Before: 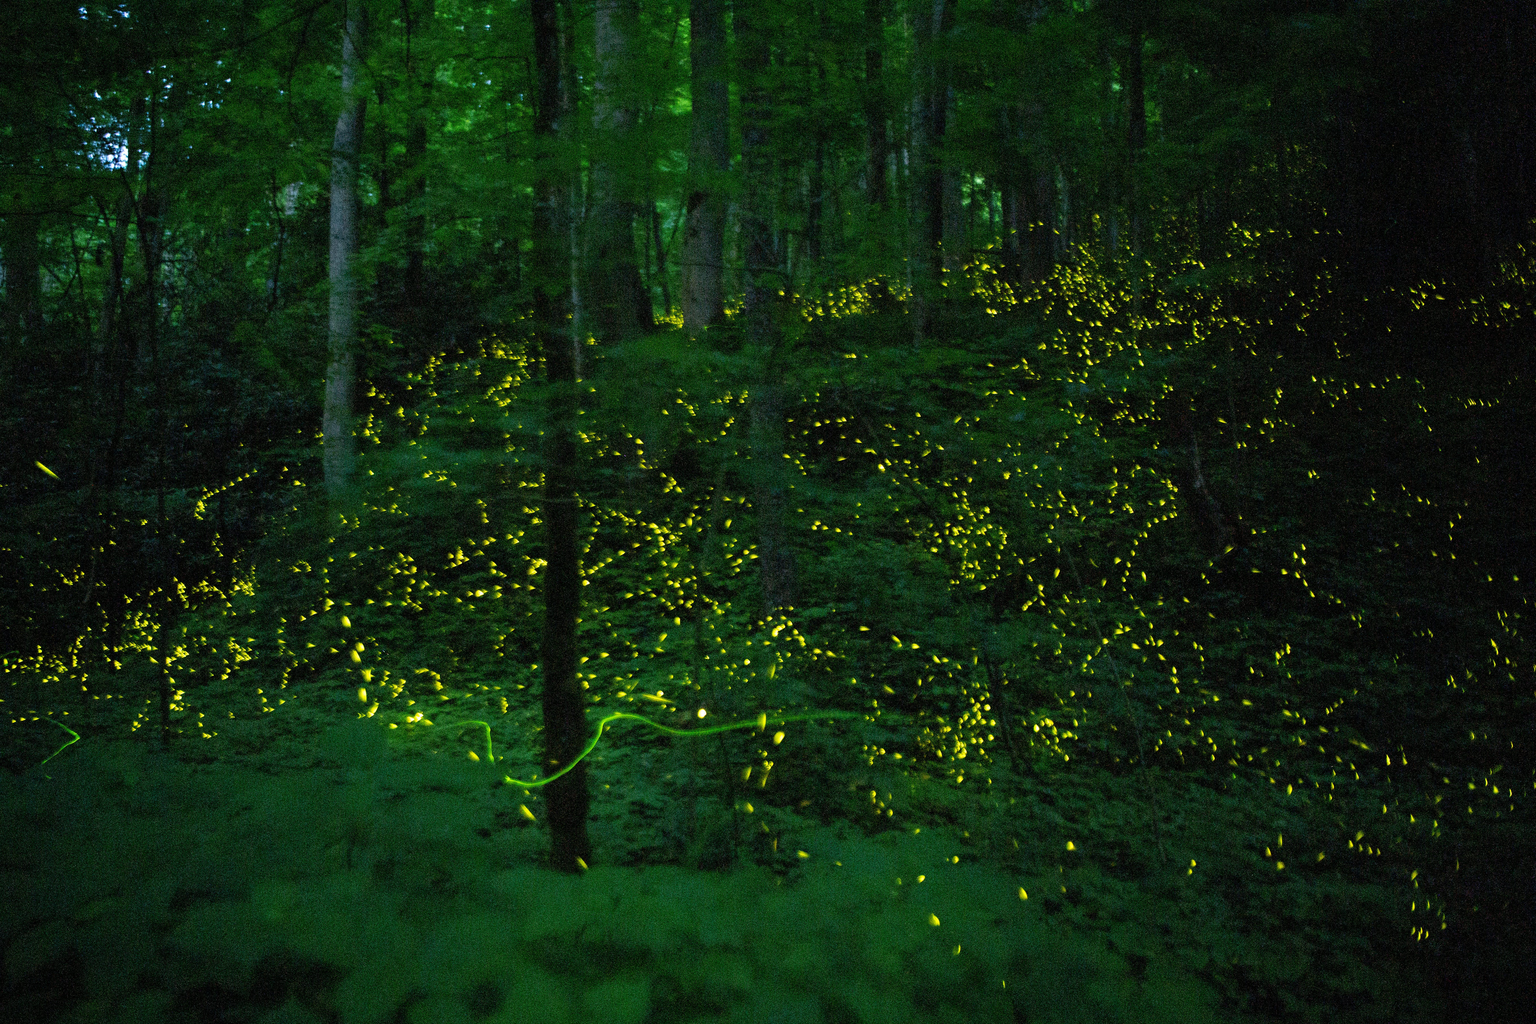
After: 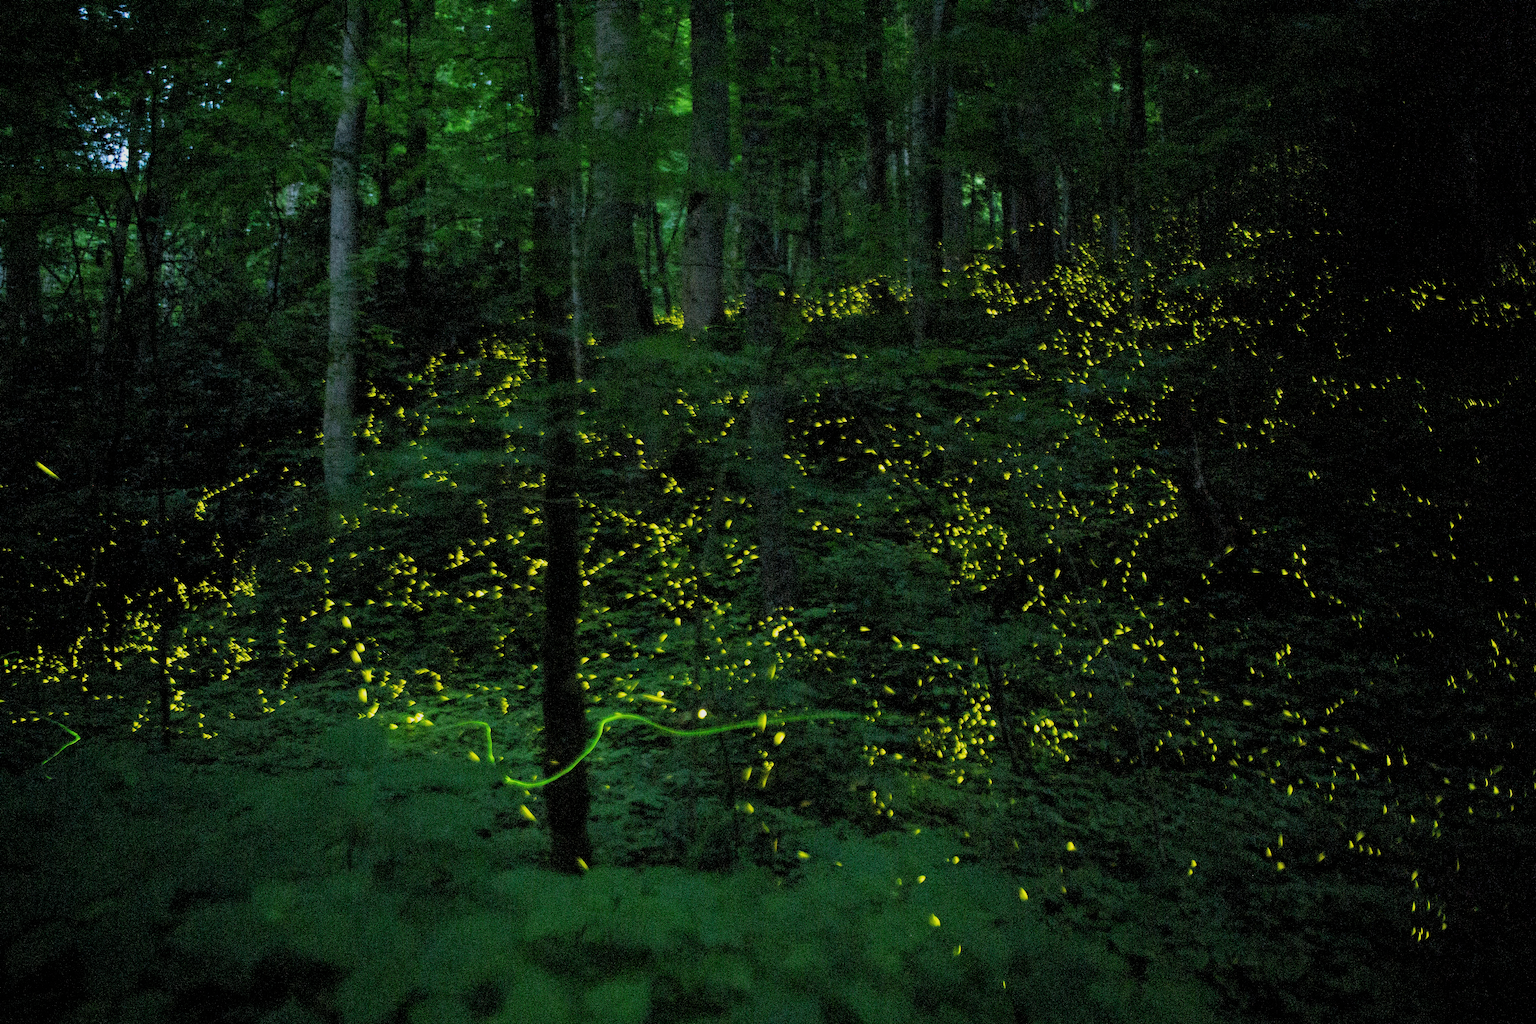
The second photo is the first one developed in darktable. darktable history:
filmic rgb: black relative exposure -7.74 EV, white relative exposure 4.36 EV, hardness 3.76, latitude 50.23%, contrast 1.1
